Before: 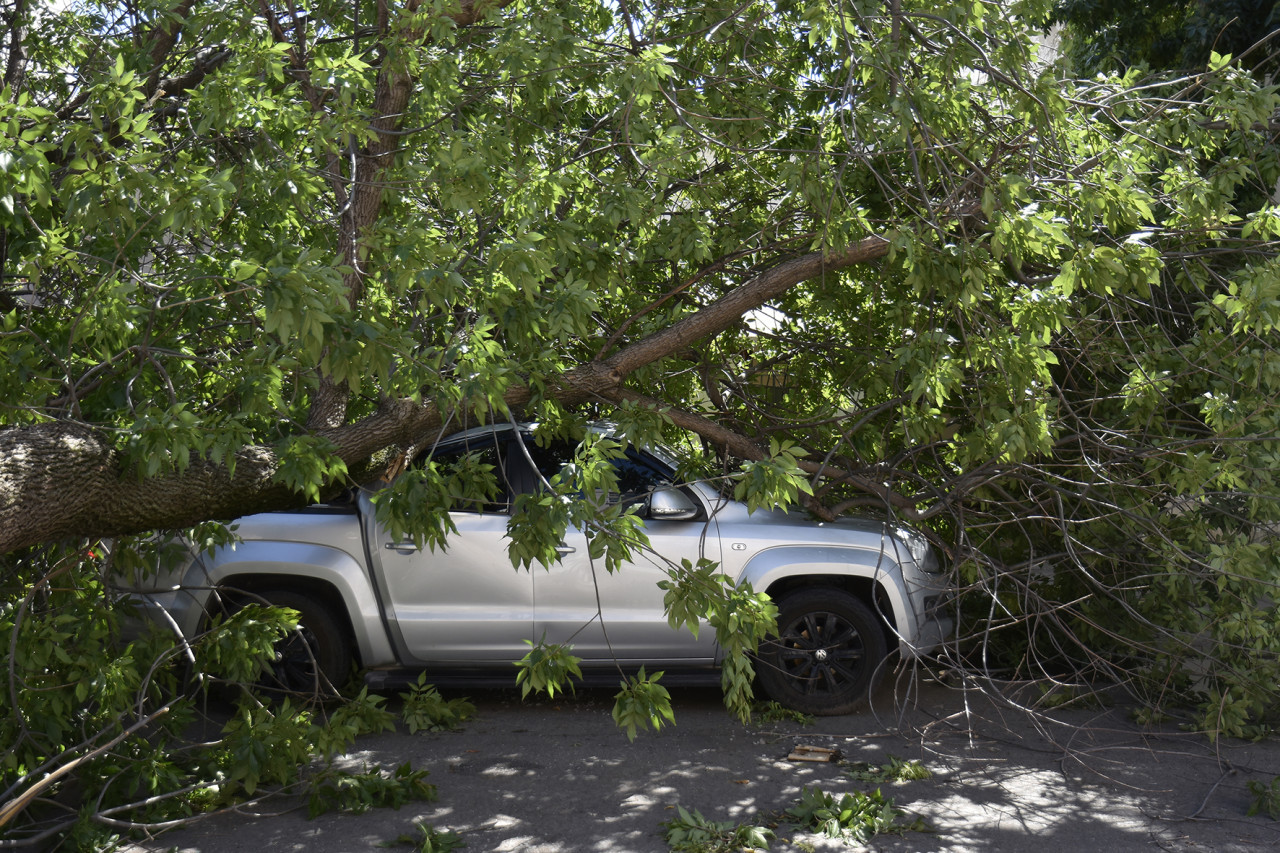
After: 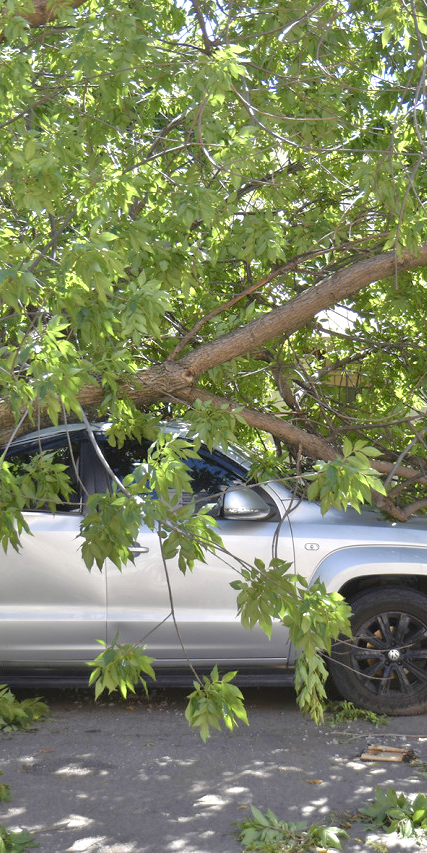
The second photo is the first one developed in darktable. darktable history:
crop: left 33.375%, right 33.196%
tone equalizer: -8 EV 1.98 EV, -7 EV 1.96 EV, -6 EV 1.99 EV, -5 EV 1.97 EV, -4 EV 1.98 EV, -3 EV 1.48 EV, -2 EV 0.973 EV, -1 EV 0.494 EV
